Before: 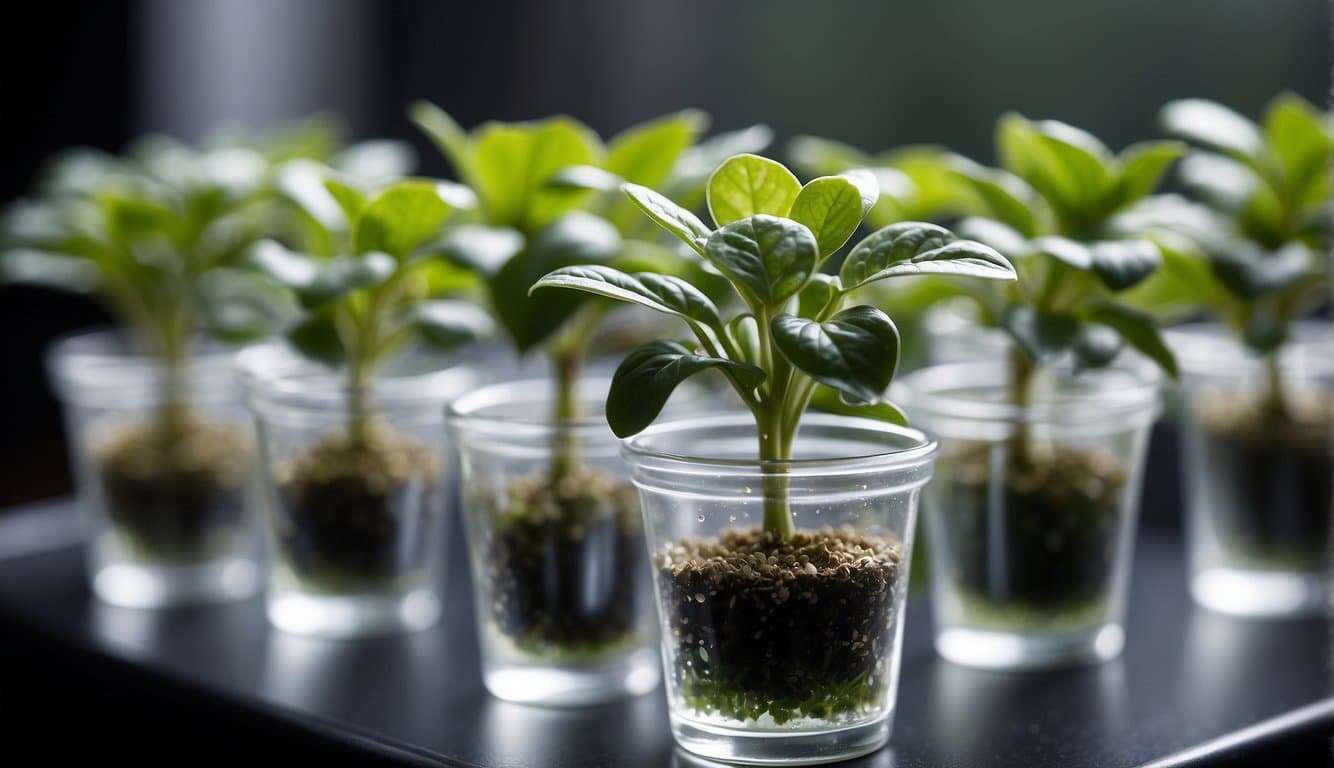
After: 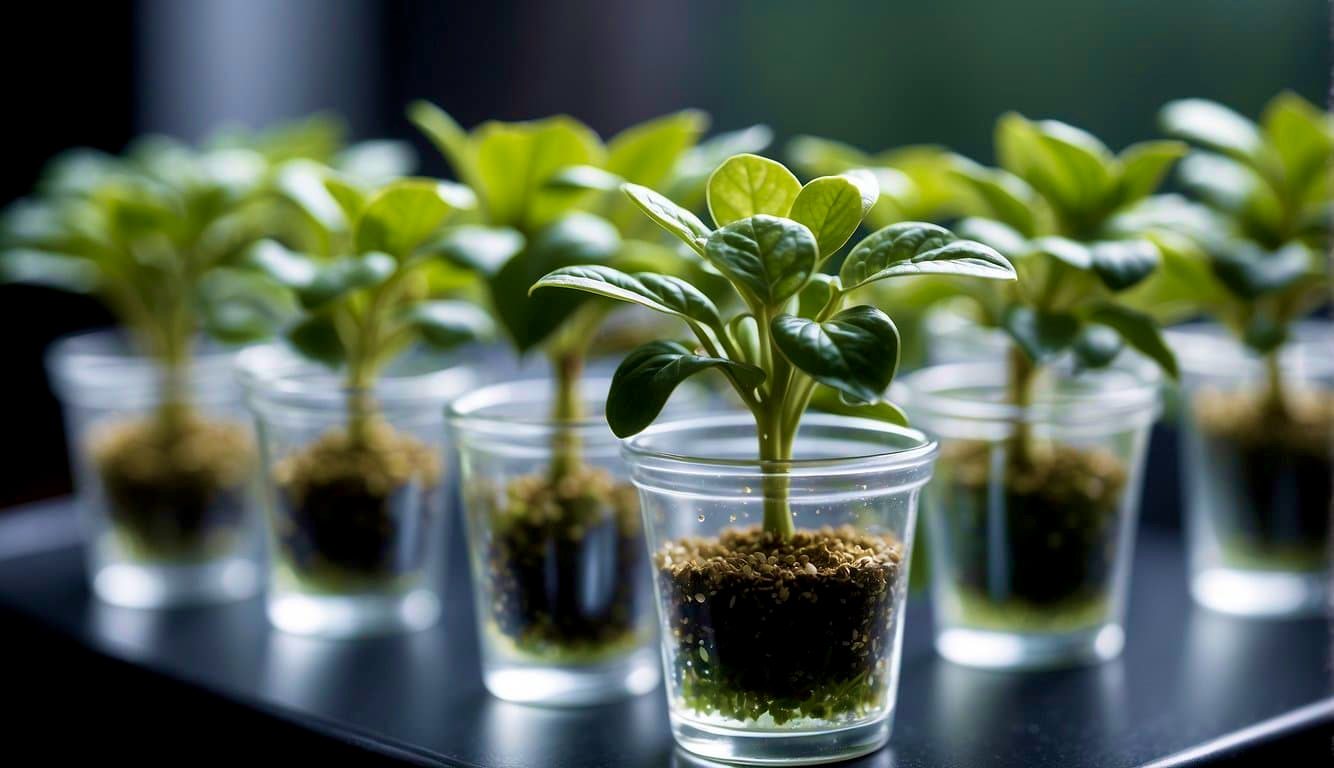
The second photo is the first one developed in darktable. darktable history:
velvia: strength 74.11%
exposure: black level correction 0.004, exposure 0.015 EV, compensate exposure bias true, compensate highlight preservation false
